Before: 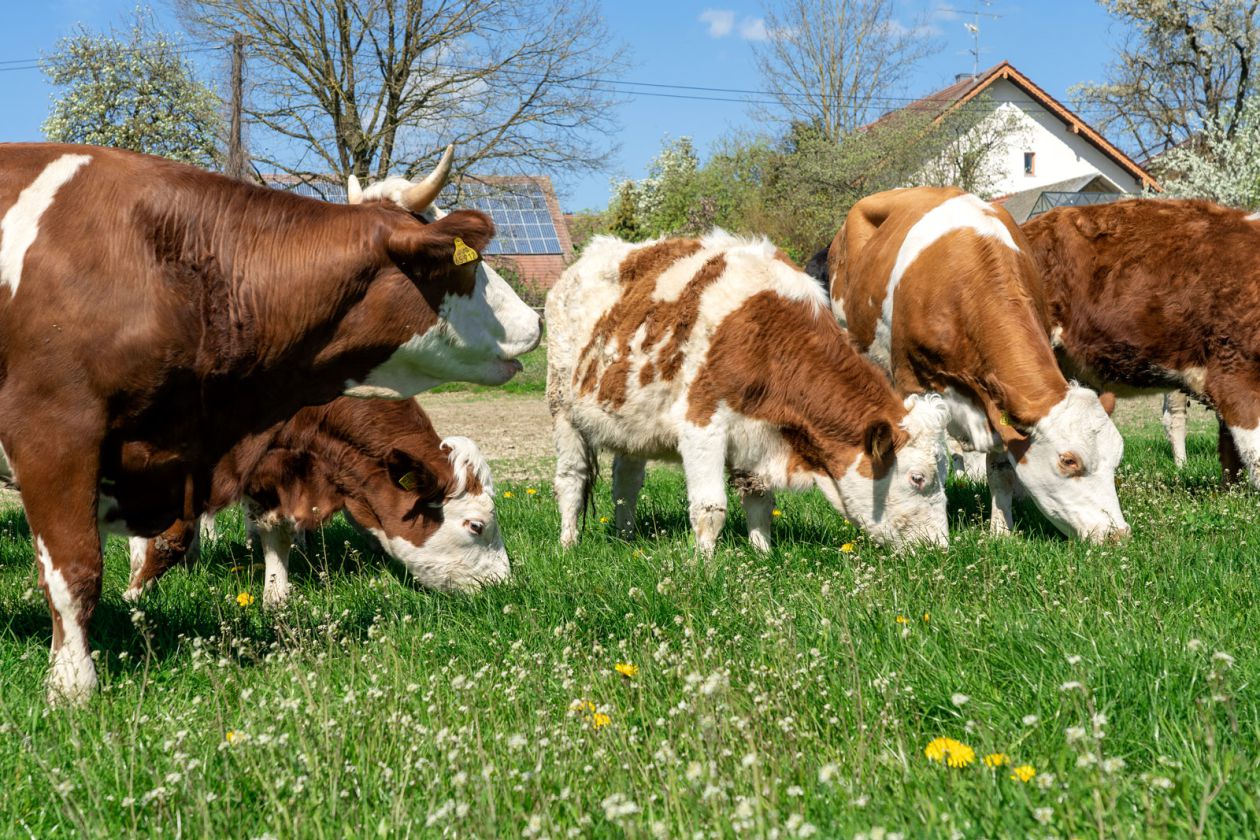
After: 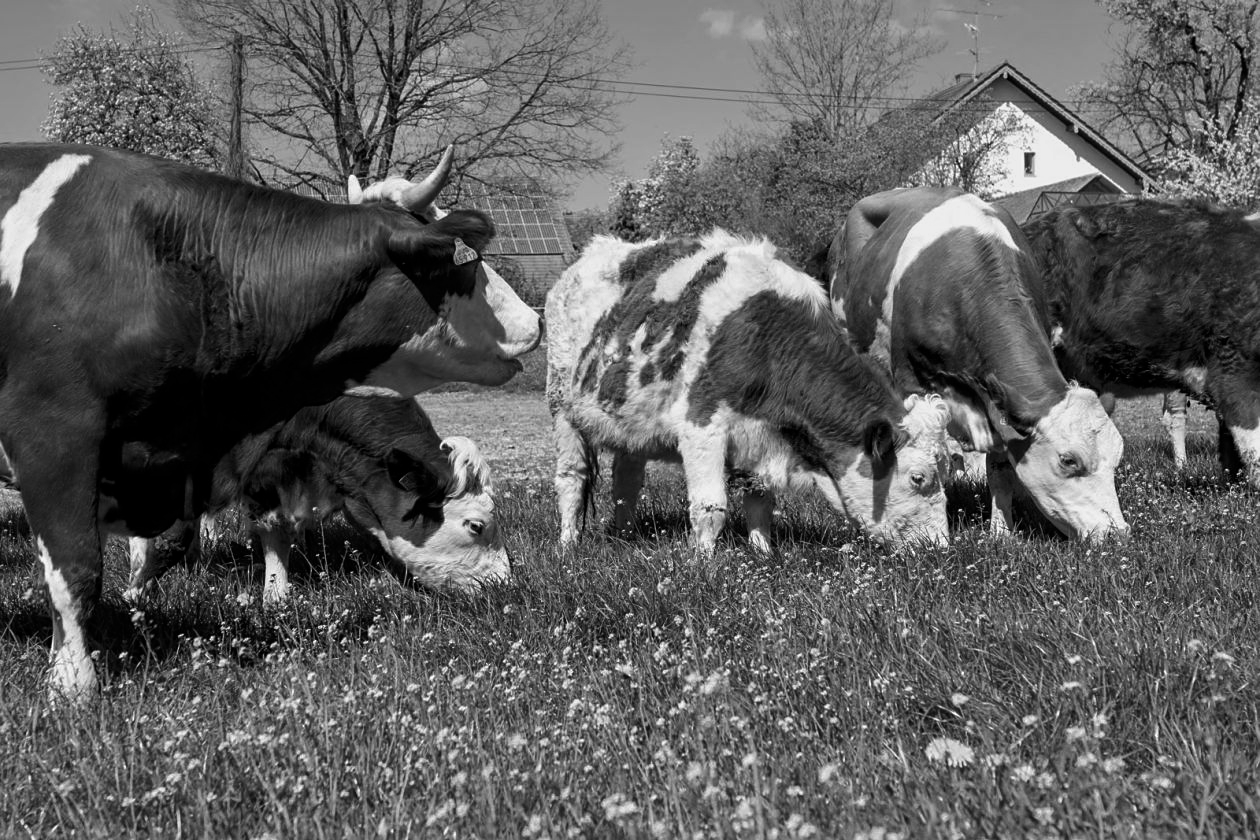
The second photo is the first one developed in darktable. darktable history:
monochrome: a -74.22, b 78.2
sharpen: amount 0.2
contrast brightness saturation: brightness -0.2, saturation 0.08
white balance: red 0.967, blue 1.049
